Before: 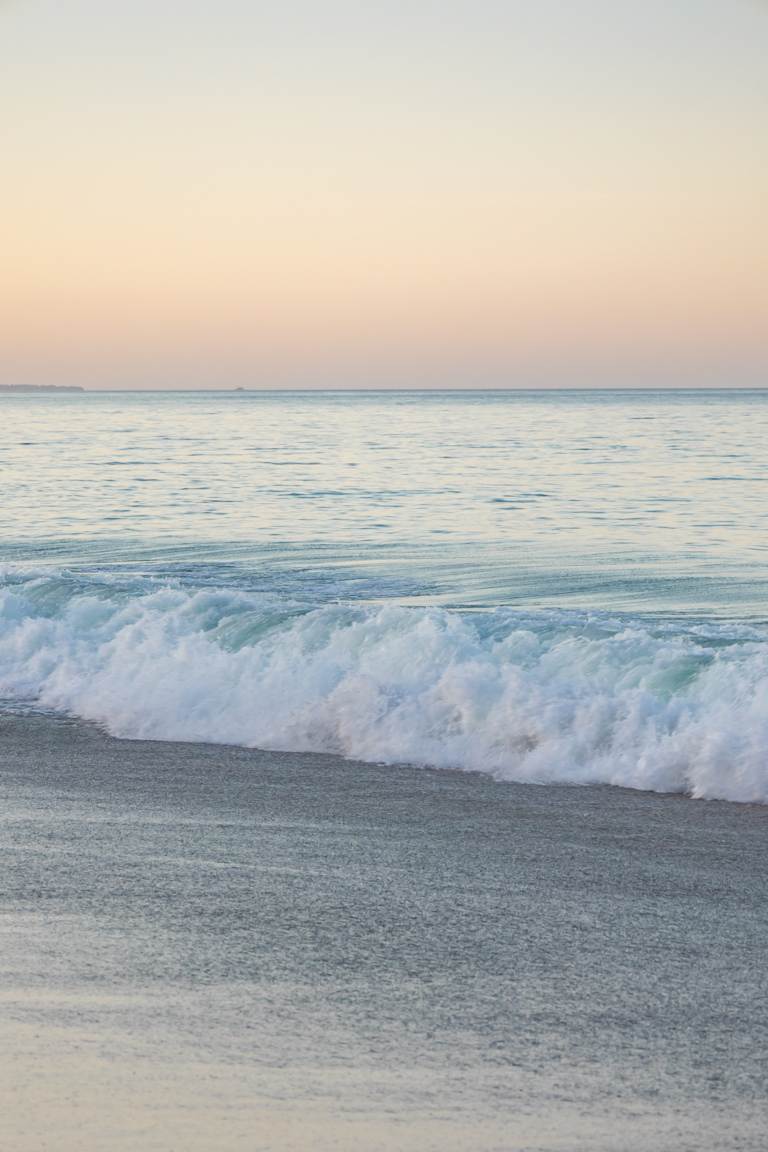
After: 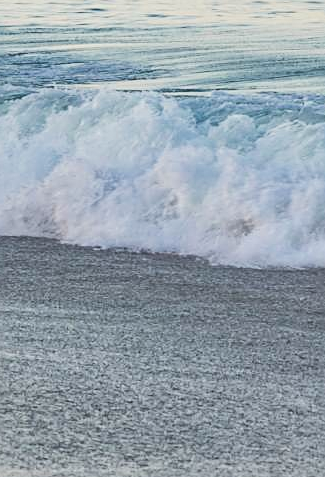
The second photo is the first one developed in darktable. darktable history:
filmic rgb: black relative exposure -5.13 EV, white relative exposure 3.95 EV, hardness 2.9, contrast 1.297, highlights saturation mix -30.88%, color science v6 (2022)
contrast brightness saturation: saturation -0.091
shadows and highlights: shadows 59.6, soften with gaussian
crop: left 37.056%, top 44.875%, right 20.62%, bottom 13.703%
exposure: black level correction 0, exposure 0.7 EV, compensate exposure bias true, compensate highlight preservation false
tone curve: curves: ch0 [(0, 0) (0.641, 0.595) (1, 1)], color space Lab, independent channels, preserve colors none
sharpen: on, module defaults
